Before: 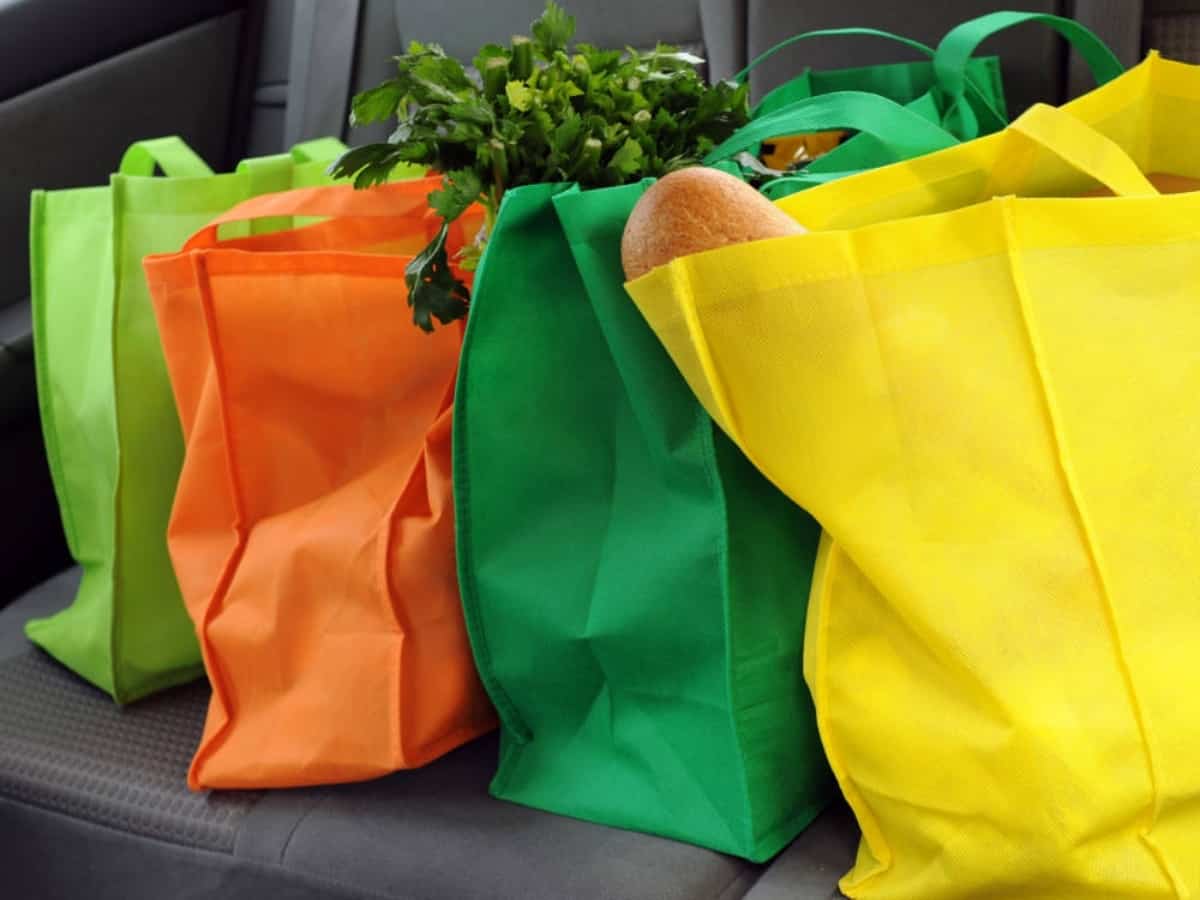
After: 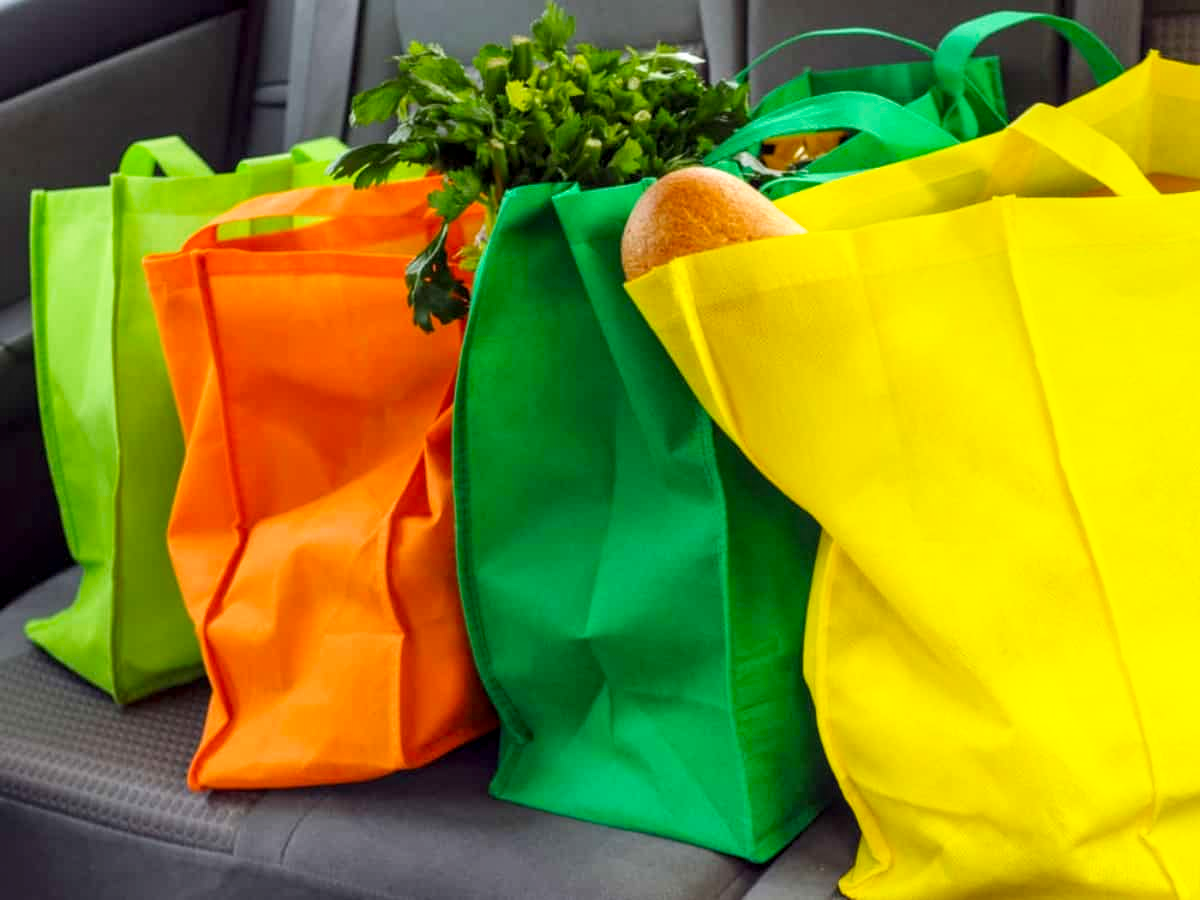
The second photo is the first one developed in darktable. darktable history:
base curve: curves: ch0 [(0, 0) (0.688, 0.865) (1, 1)], preserve colors none
local contrast: on, module defaults
color balance rgb: perceptual saturation grading › global saturation 30.549%, global vibrance -17.31%, contrast -5.939%
